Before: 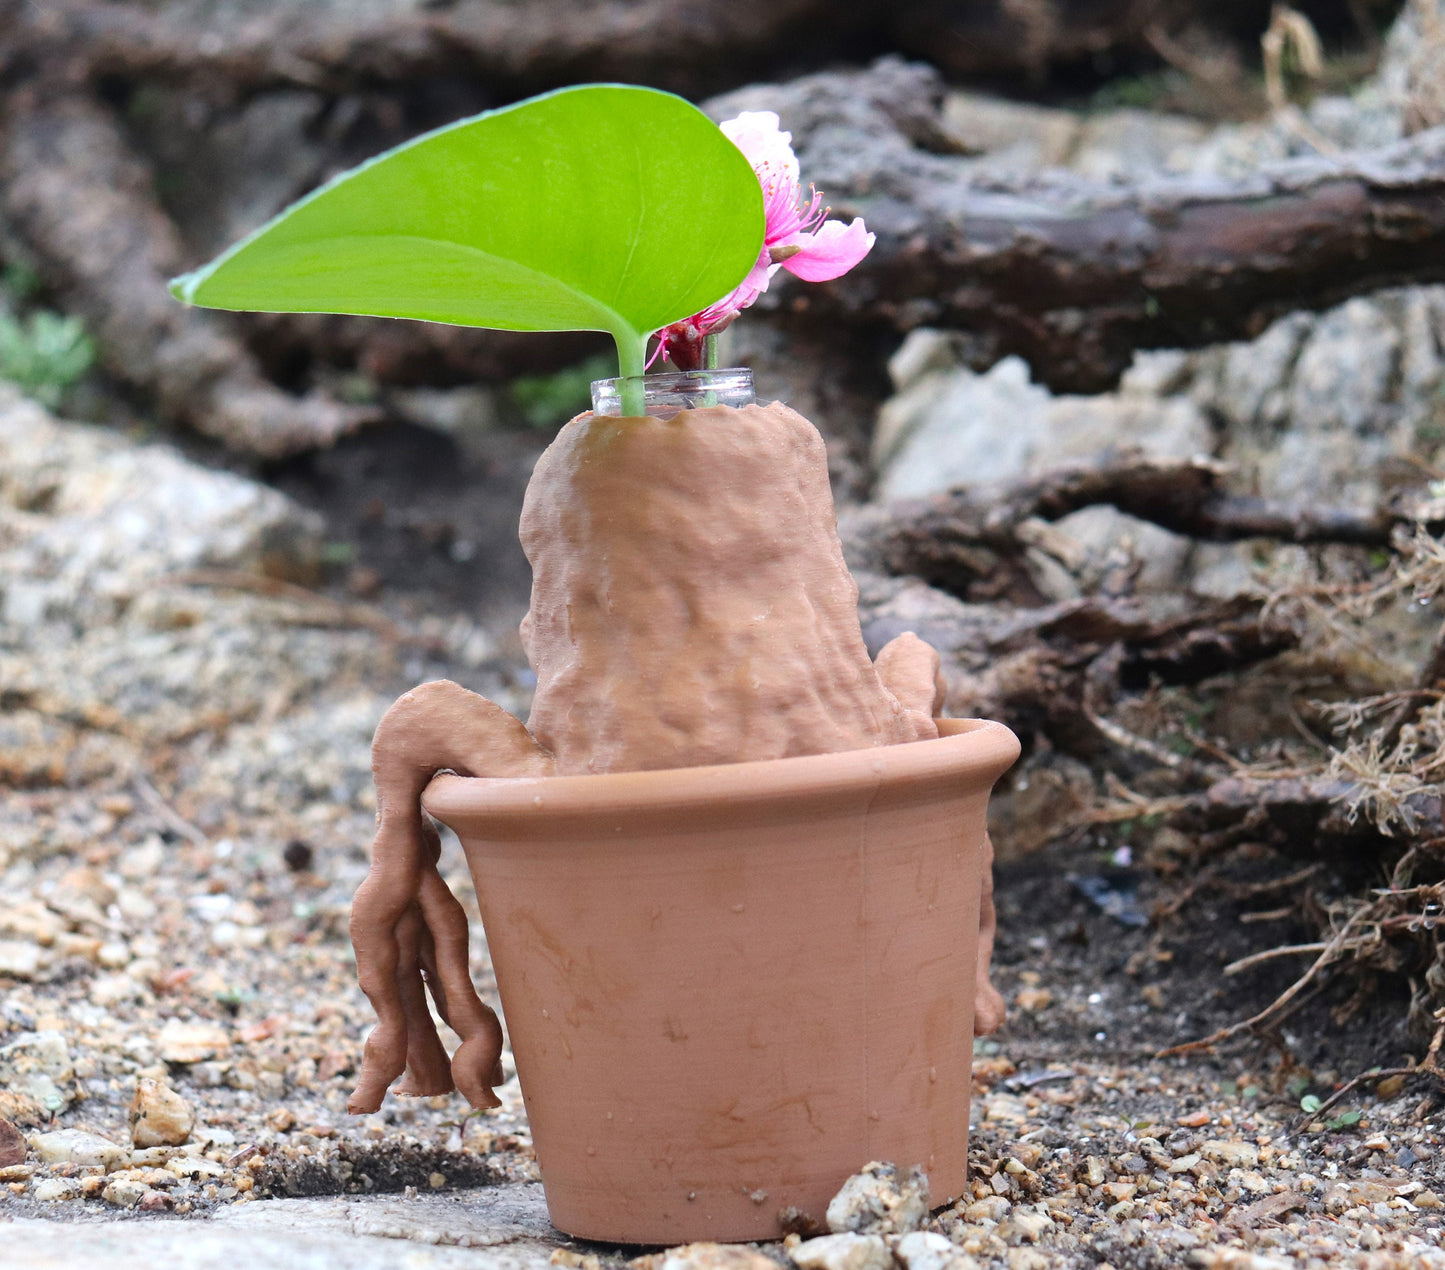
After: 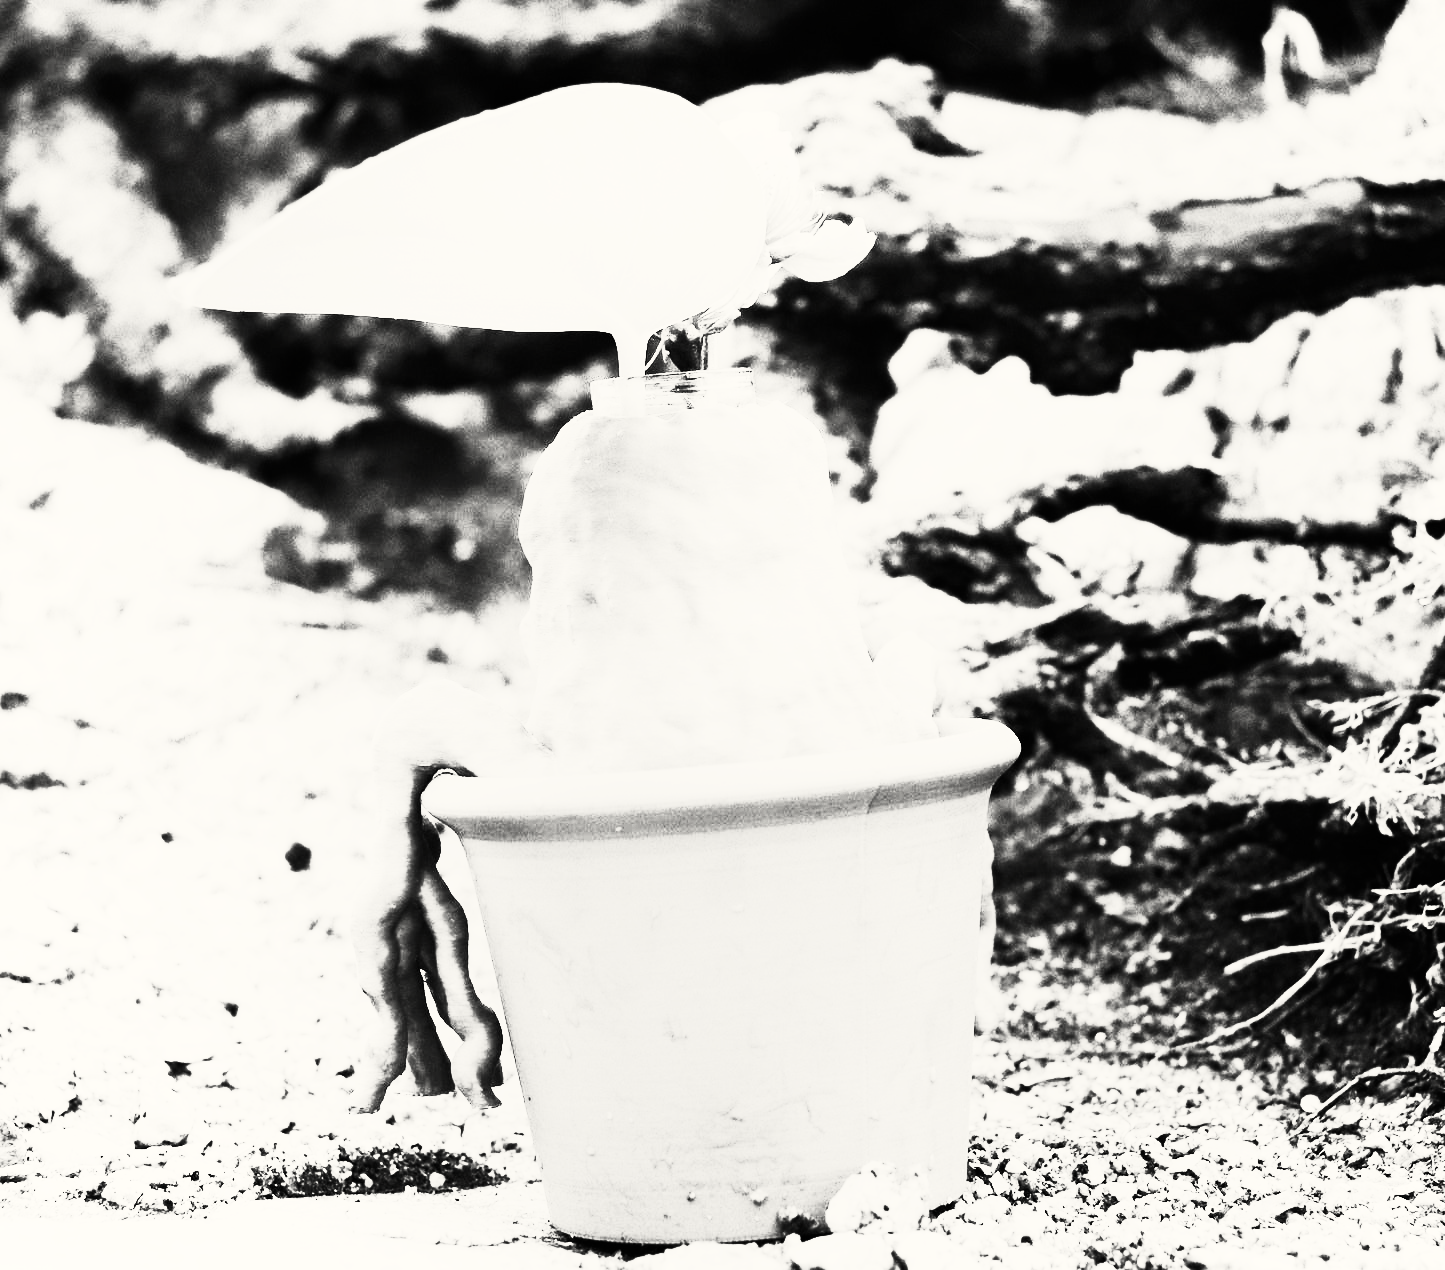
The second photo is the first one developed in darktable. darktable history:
shadows and highlights: shadows -62.32, white point adjustment -5.22, highlights 61.59
color correction: highlights b* 3
rgb curve: curves: ch0 [(0, 0) (0.284, 0.292) (0.505, 0.644) (1, 1)], compensate middle gray true
filmic rgb: black relative exposure -7.15 EV, white relative exposure 5.36 EV, hardness 3.02, color science v6 (2022)
contrast brightness saturation: contrast 0.53, brightness 0.47, saturation -1
